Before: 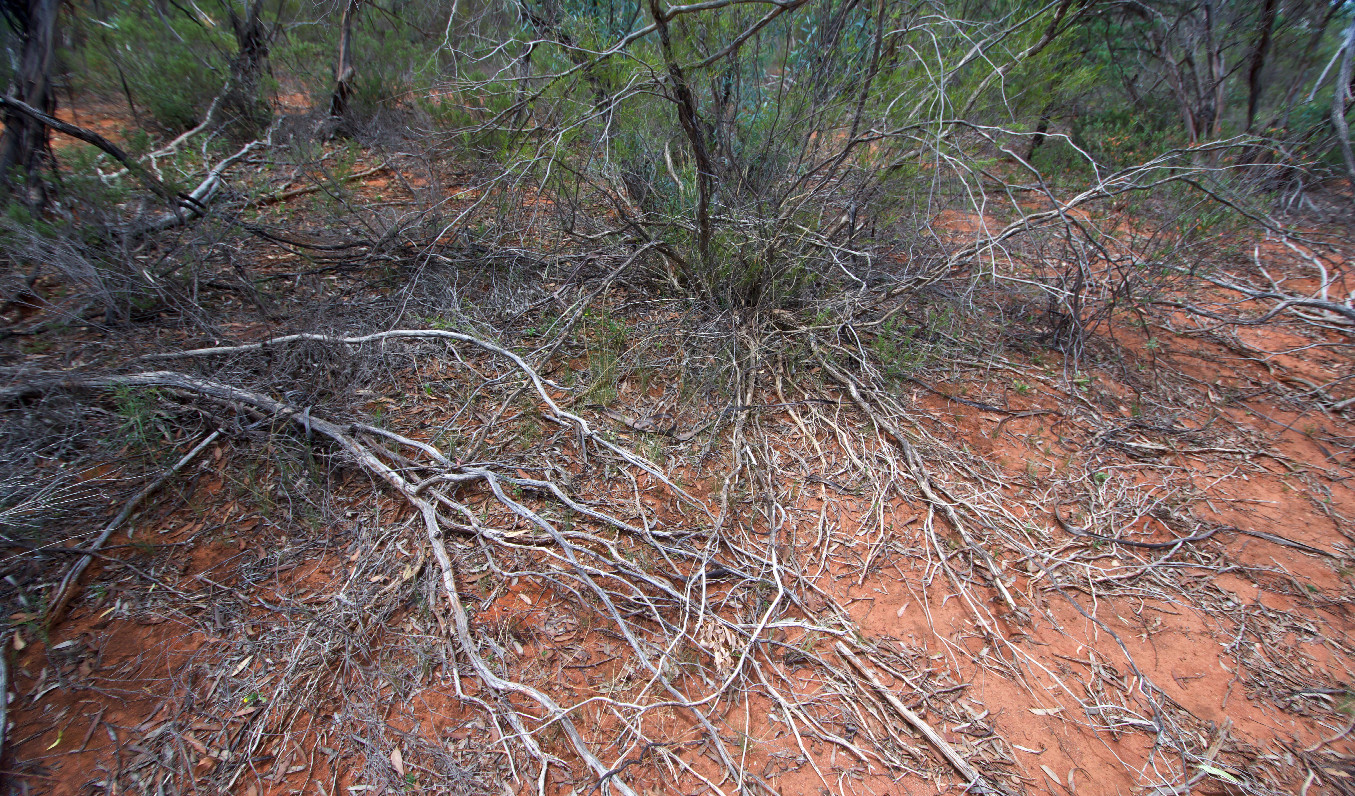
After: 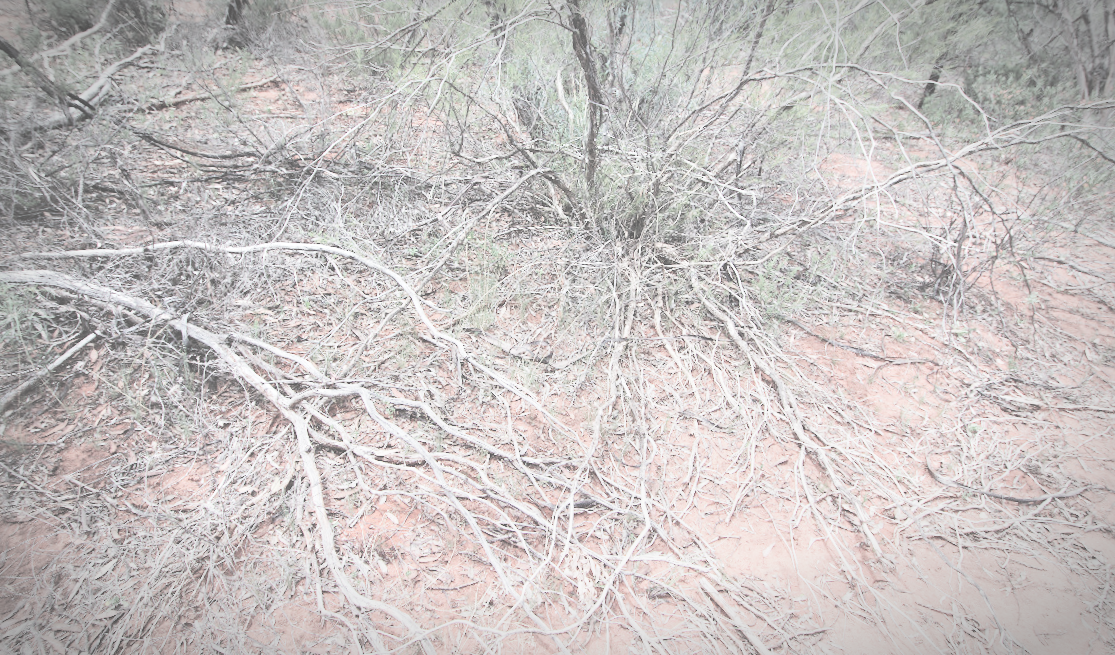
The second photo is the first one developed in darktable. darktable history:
crop and rotate: angle -3.22°, left 5.203%, top 5.23%, right 4.699%, bottom 4.708%
vignetting: automatic ratio true, unbound false
exposure: exposure 0.611 EV, compensate highlight preservation false
base curve: curves: ch0 [(0, 0) (0.036, 0.025) (0.121, 0.166) (0.206, 0.329) (0.605, 0.79) (1, 1)], preserve colors none
tone curve: curves: ch0 [(0, 0.023) (0.217, 0.19) (0.754, 0.801) (1, 0.977)]; ch1 [(0, 0) (0.392, 0.398) (0.5, 0.5) (0.521, 0.528) (0.56, 0.577) (1, 1)]; ch2 [(0, 0) (0.5, 0.5) (0.579, 0.561) (0.65, 0.657) (1, 1)], color space Lab, independent channels, preserve colors none
local contrast: mode bilateral grid, contrast 25, coarseness 60, detail 152%, midtone range 0.2
contrast brightness saturation: contrast -0.325, brightness 0.736, saturation -0.77
